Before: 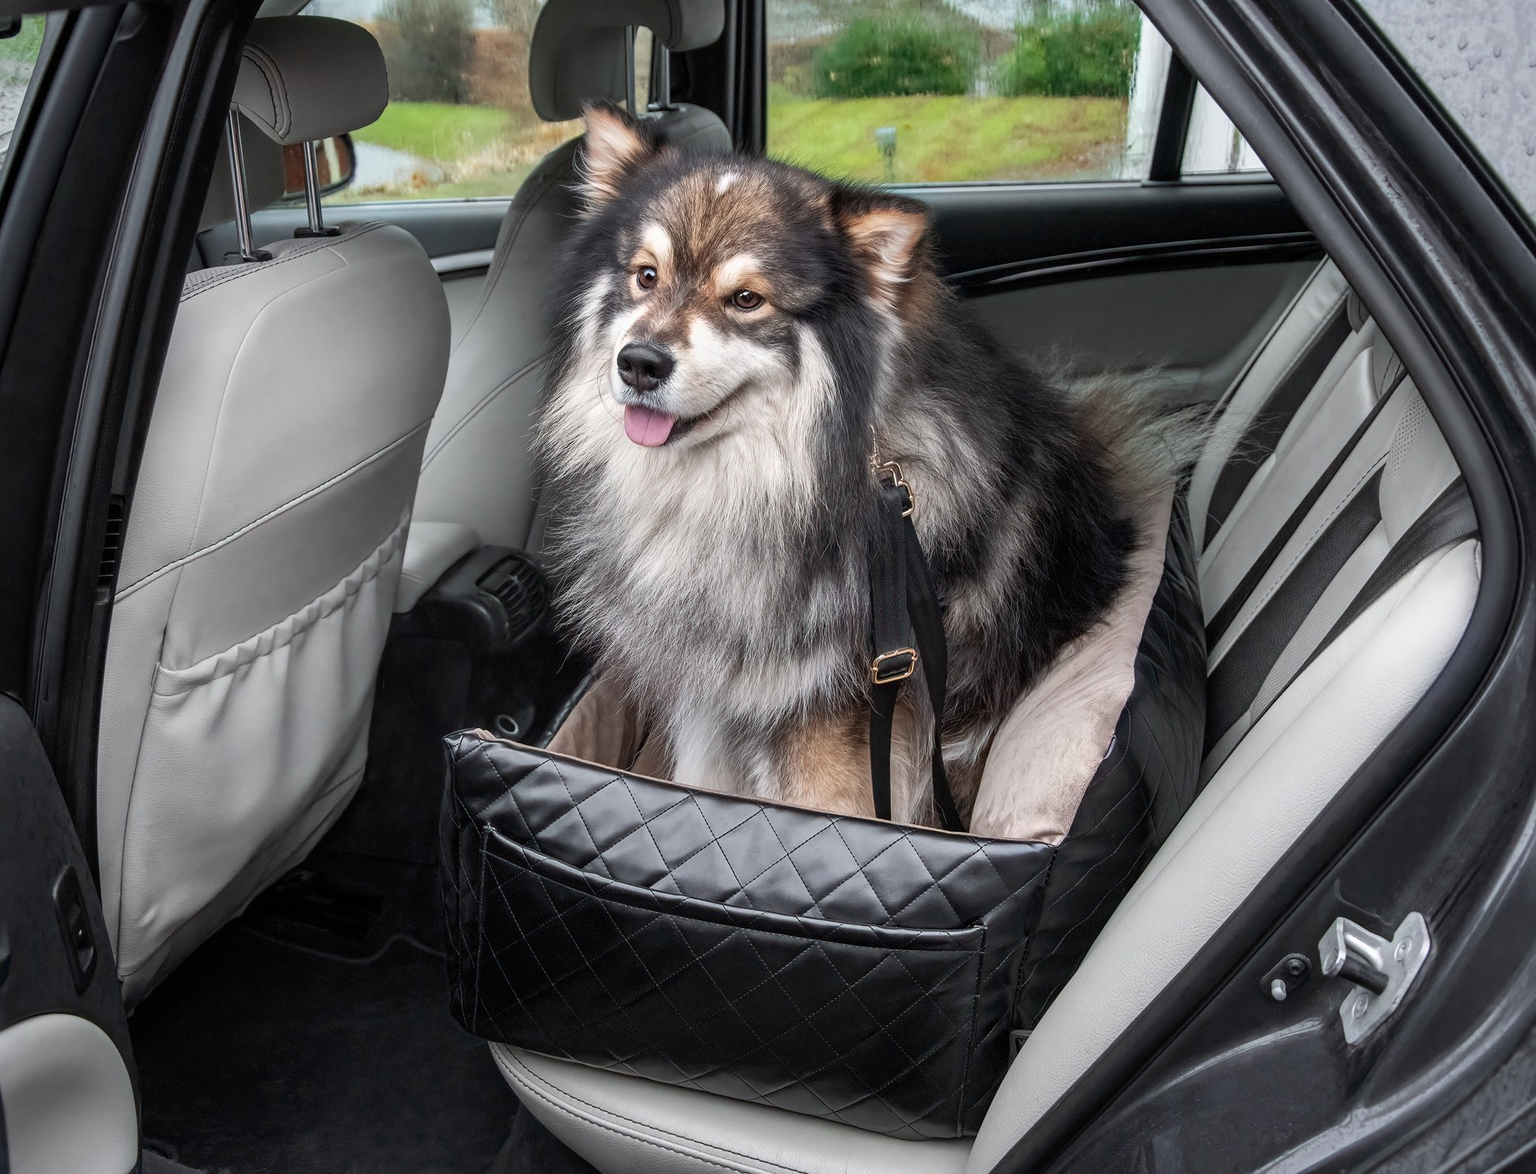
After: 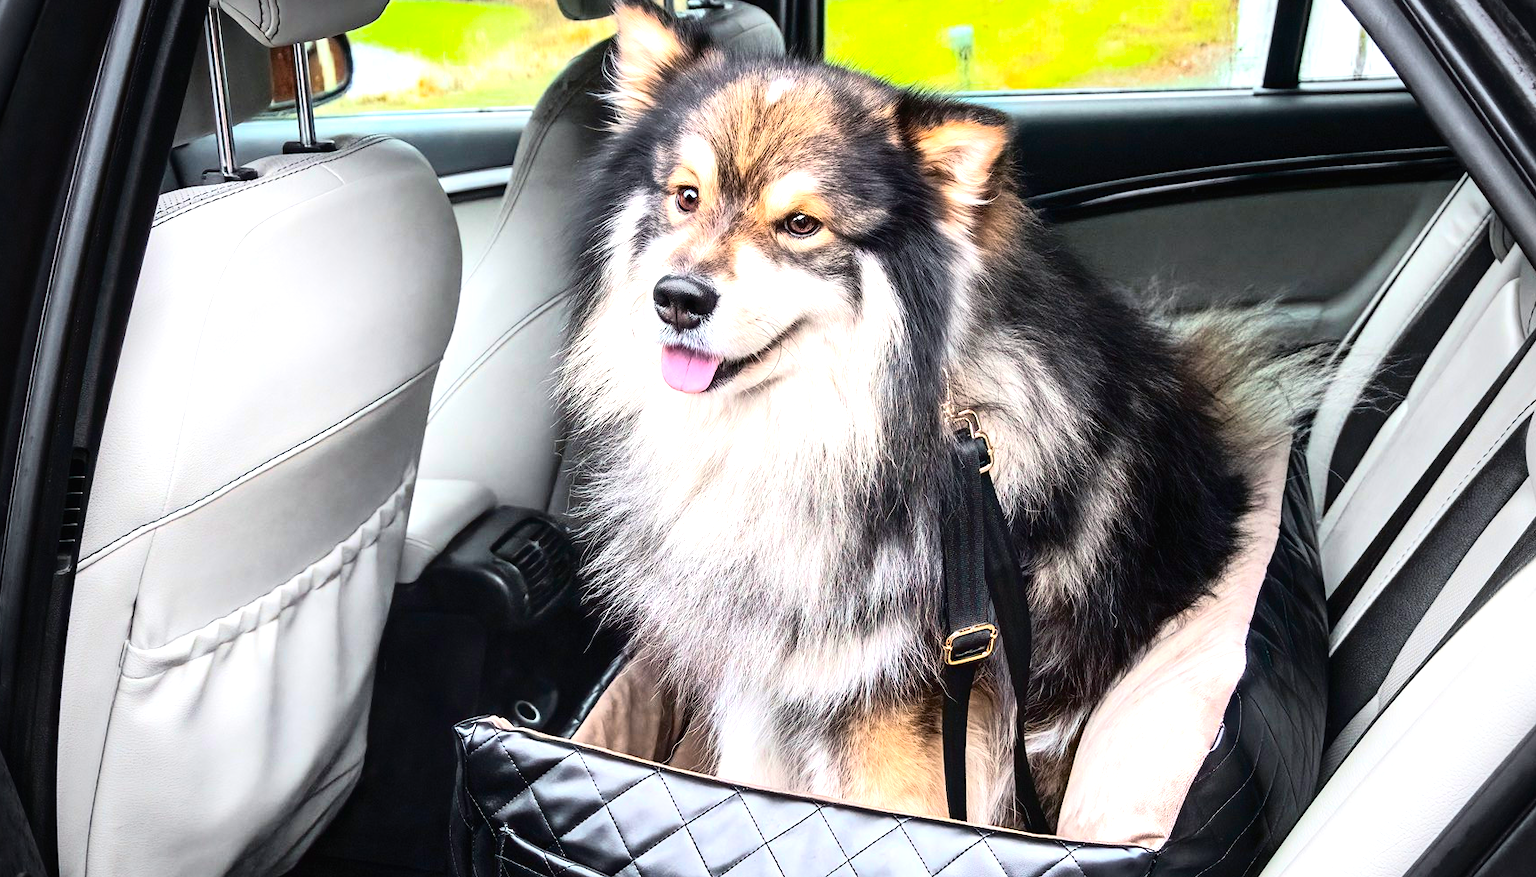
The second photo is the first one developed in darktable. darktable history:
exposure: black level correction 0, exposure 0.699 EV, compensate highlight preservation false
crop: left 3.087%, top 8.914%, right 9.634%, bottom 25.892%
tone curve: curves: ch0 [(0, 0) (0.003, 0.011) (0.011, 0.014) (0.025, 0.023) (0.044, 0.035) (0.069, 0.047) (0.1, 0.065) (0.136, 0.098) (0.177, 0.139) (0.224, 0.214) (0.277, 0.306) (0.335, 0.392) (0.399, 0.484) (0.468, 0.584) (0.543, 0.68) (0.623, 0.772) (0.709, 0.847) (0.801, 0.905) (0.898, 0.951) (1, 1)], color space Lab, independent channels, preserve colors none
color balance rgb: shadows lift › chroma 2.062%, shadows lift › hue 248.33°, linear chroma grading › shadows 9.957%, linear chroma grading › highlights 9.509%, linear chroma grading › global chroma 14.461%, linear chroma grading › mid-tones 14.689%, perceptual saturation grading › global saturation 19.718%, perceptual brilliance grading › global brilliance 14.276%, perceptual brilliance grading › shadows -34.918%, global vibrance 20%
vignetting: fall-off start 79.81%
